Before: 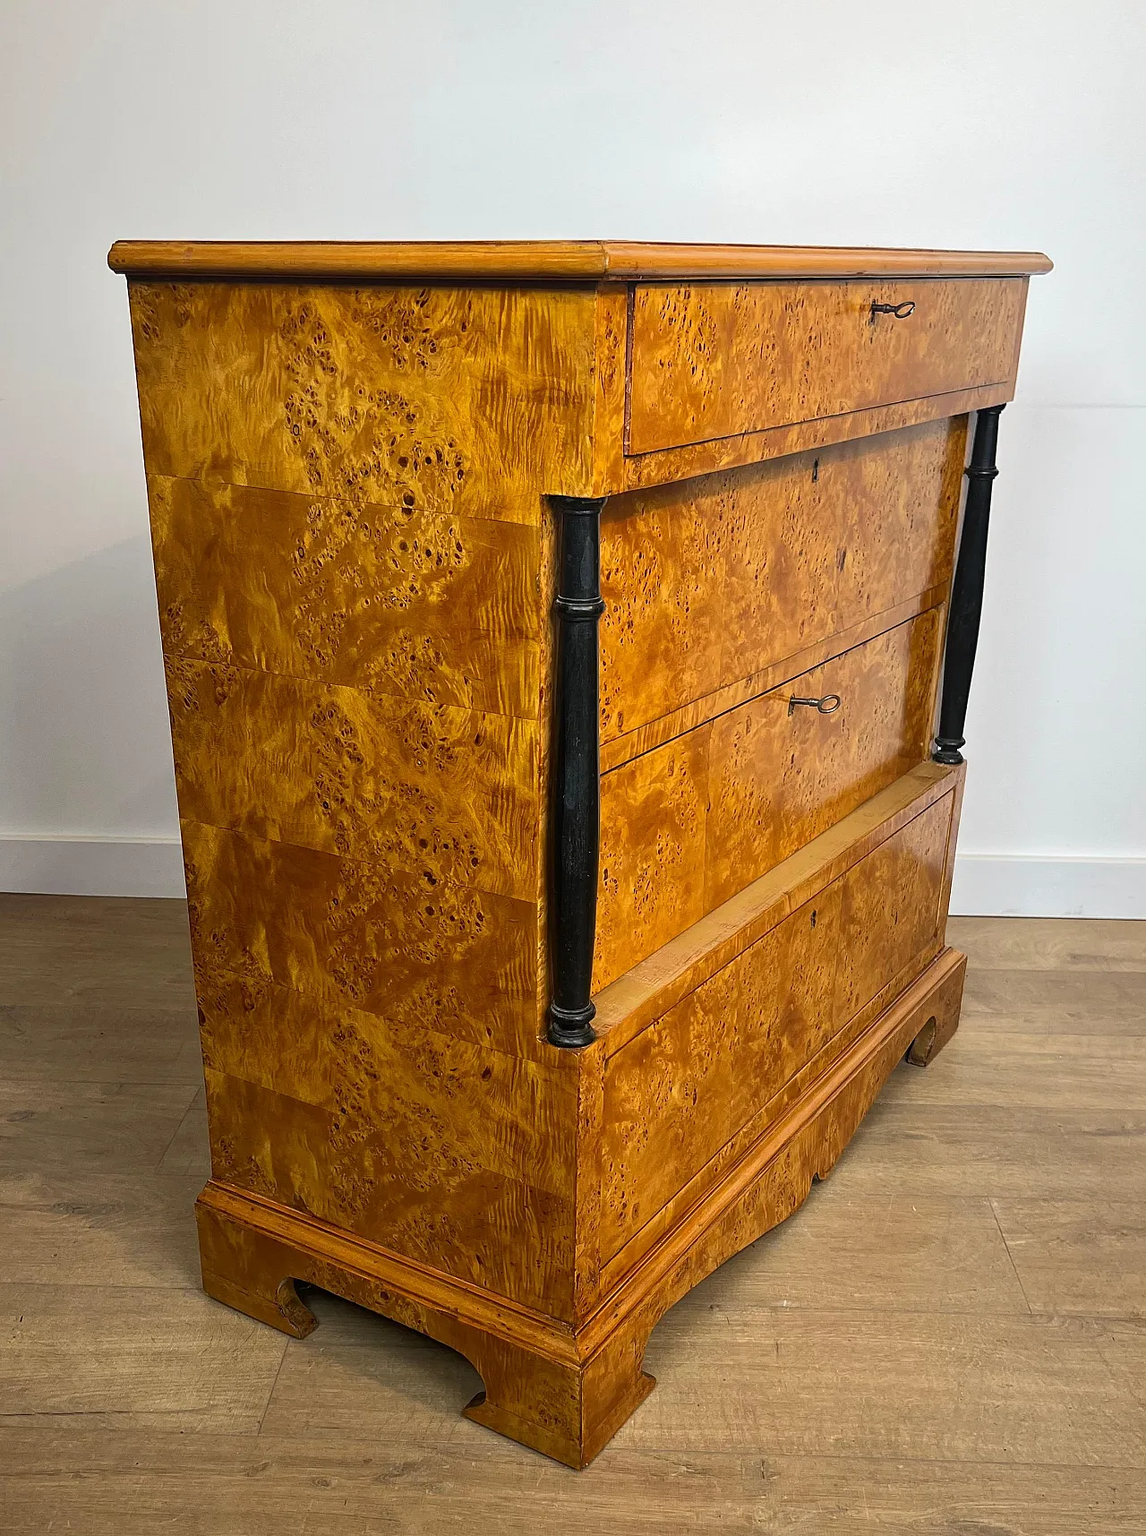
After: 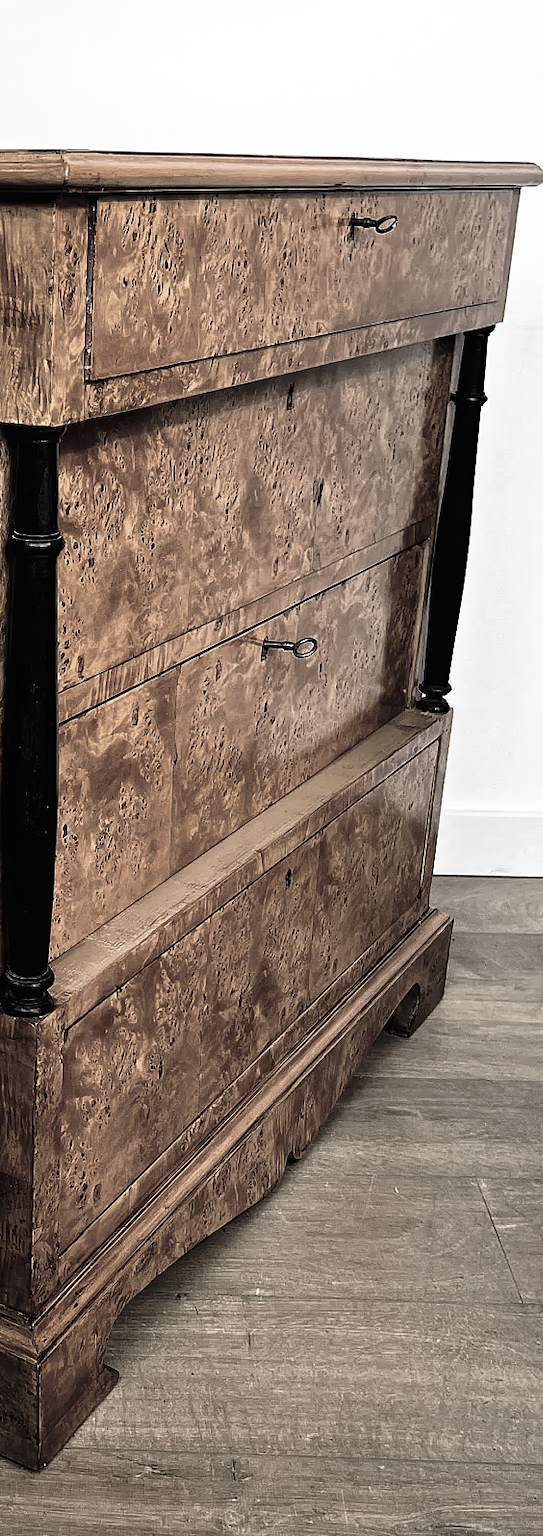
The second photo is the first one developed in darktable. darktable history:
tone equalizer: on, module defaults
crop: left 47.628%, top 6.643%, right 7.874%
exposure: black level correction -0.028, compensate highlight preservation false
color zones: curves: ch1 [(0.309, 0.524) (0.41, 0.329) (0.508, 0.509)]; ch2 [(0.25, 0.457) (0.75, 0.5)]
tone curve: curves: ch0 [(0, 0) (0.003, 0.008) (0.011, 0.008) (0.025, 0.008) (0.044, 0.008) (0.069, 0.006) (0.1, 0.006) (0.136, 0.006) (0.177, 0.008) (0.224, 0.012) (0.277, 0.026) (0.335, 0.083) (0.399, 0.165) (0.468, 0.292) (0.543, 0.416) (0.623, 0.535) (0.709, 0.692) (0.801, 0.853) (0.898, 0.981) (1, 1)], preserve colors none
color correction: saturation 0.2
